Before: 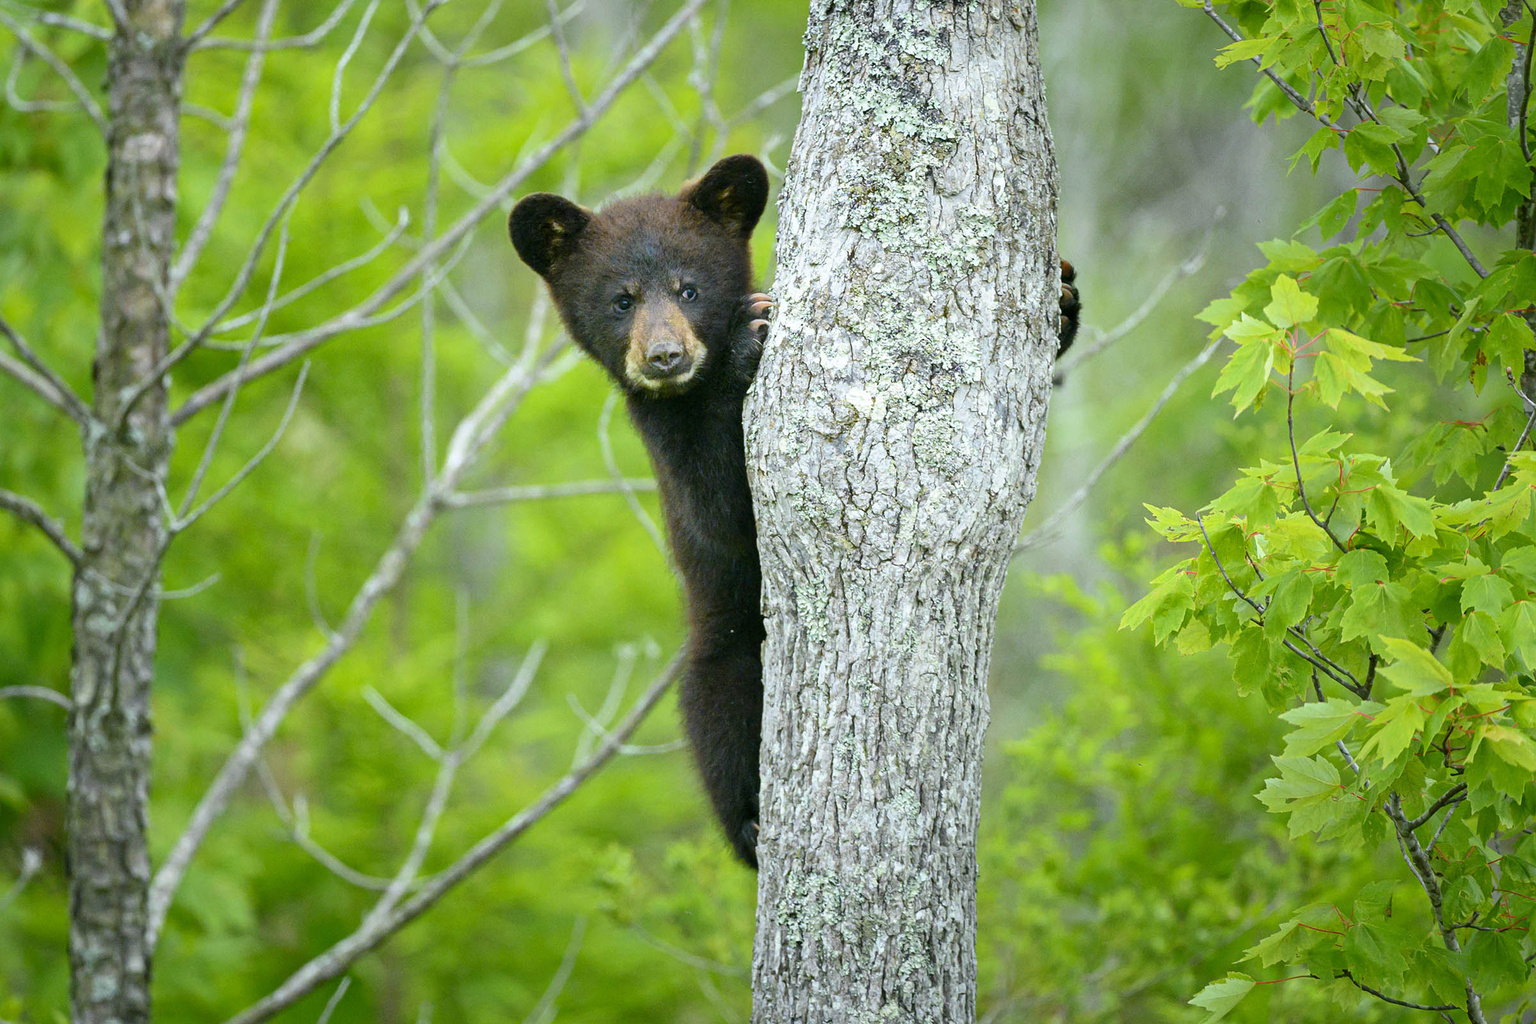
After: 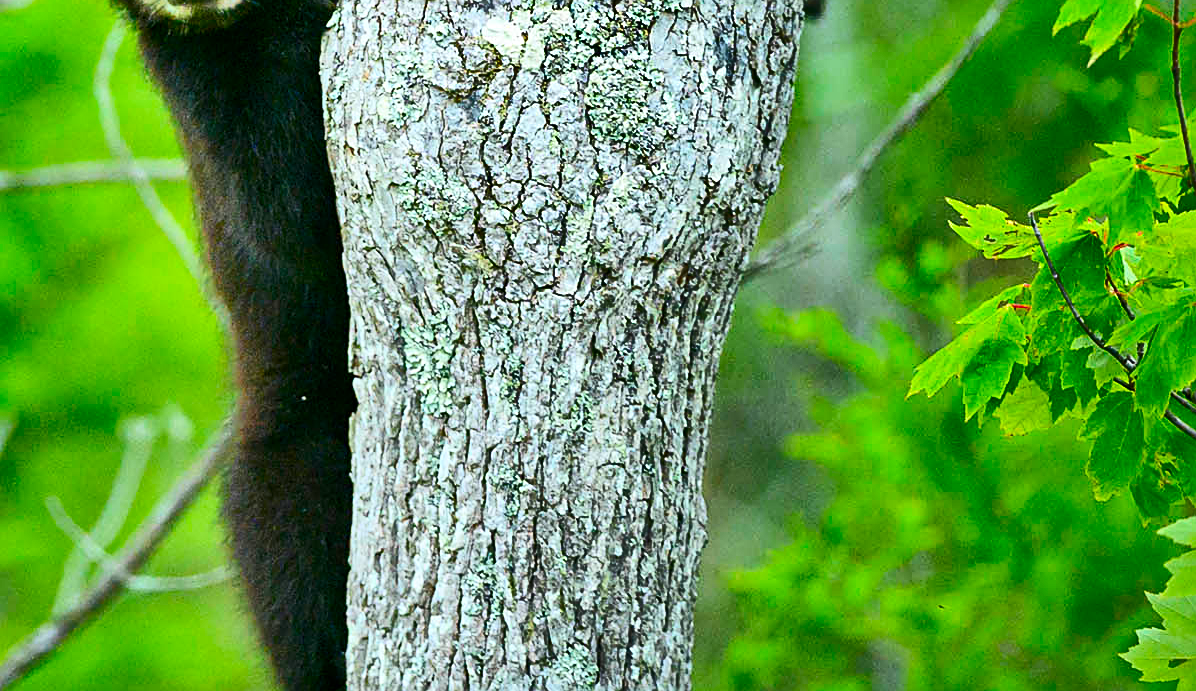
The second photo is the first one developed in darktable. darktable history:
contrast brightness saturation: contrast 0.229, brightness 0.1, saturation 0.291
sharpen: on, module defaults
shadows and highlights: shadows 20.93, highlights -82.25, soften with gaussian
crop: left 35.04%, top 36.757%, right 15.097%, bottom 20.022%
